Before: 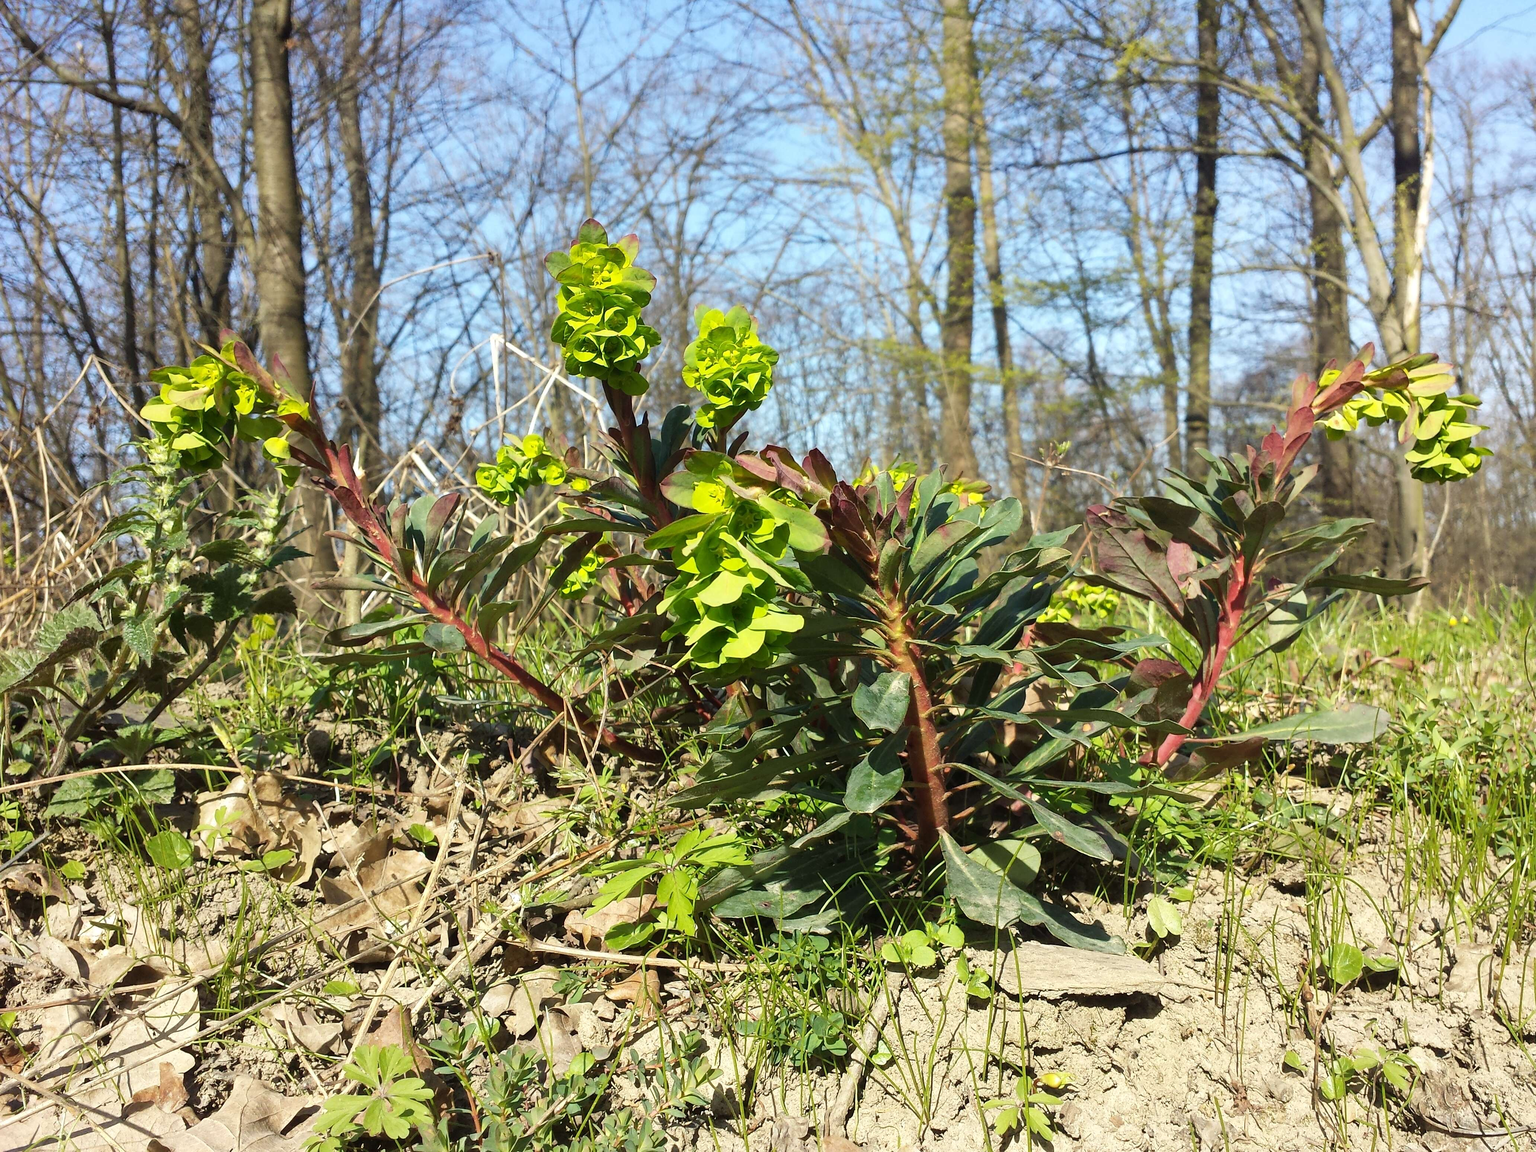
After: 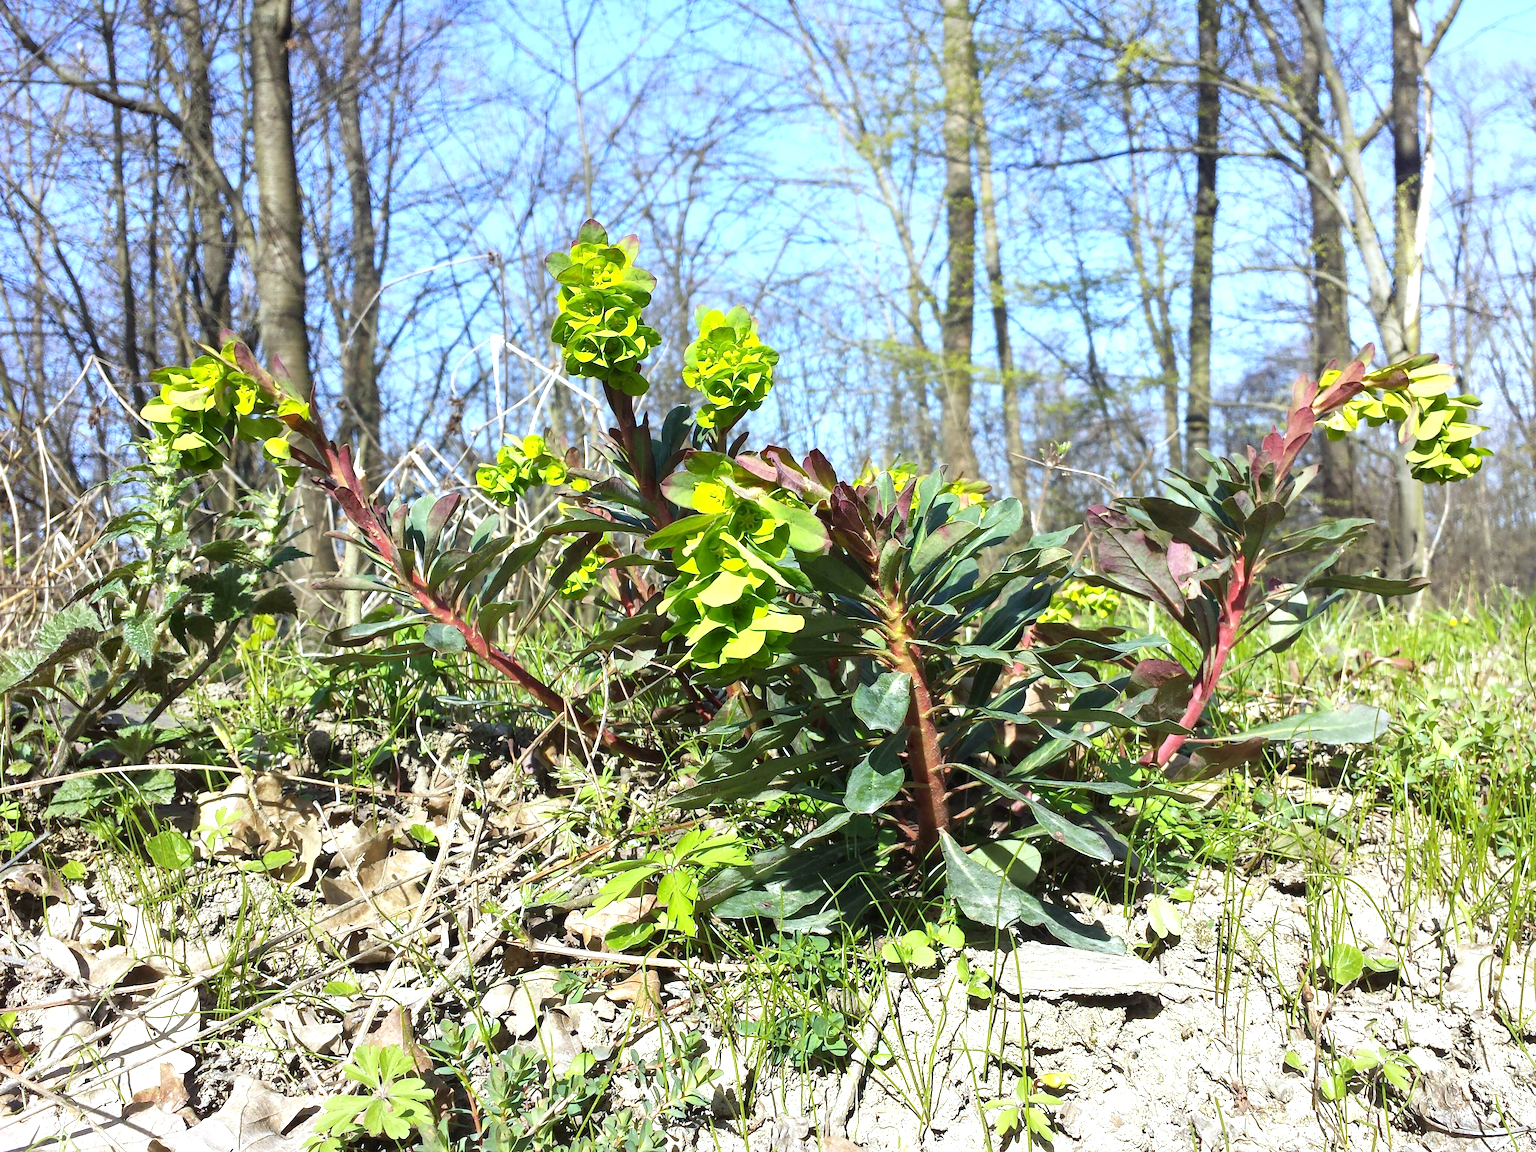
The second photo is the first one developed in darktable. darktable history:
white balance: red 0.948, green 1.02, blue 1.176
exposure: black level correction 0.001, exposure 0.5 EV, compensate exposure bias true, compensate highlight preservation false
